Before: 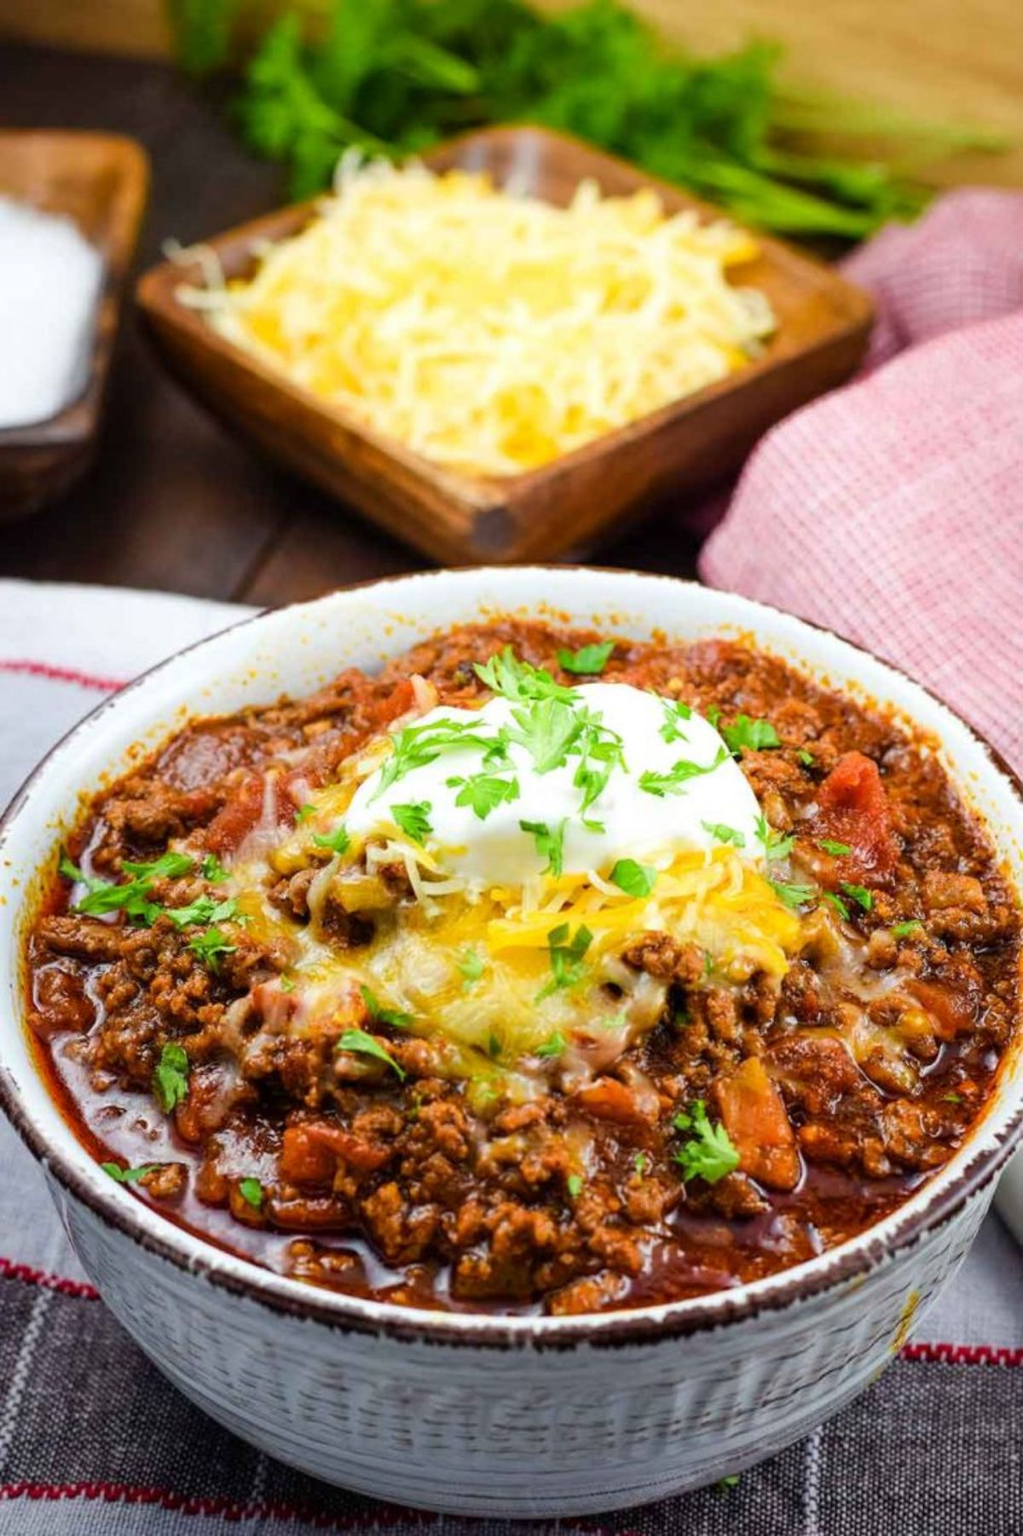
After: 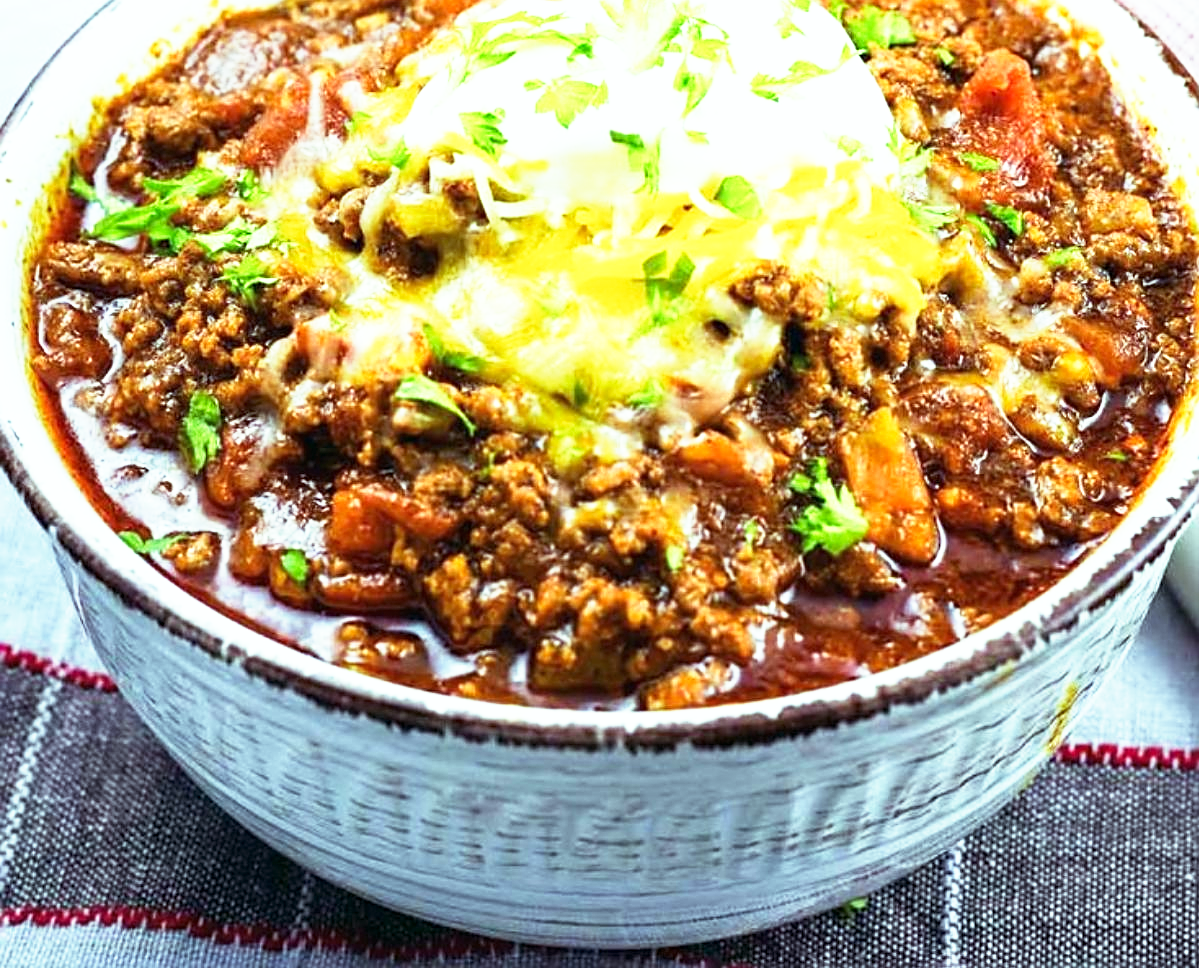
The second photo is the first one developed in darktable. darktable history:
crop and rotate: top 46.237%
base curve: curves: ch0 [(0, 0) (0.495, 0.917) (1, 1)], preserve colors none
color balance: mode lift, gamma, gain (sRGB), lift [0.997, 0.979, 1.021, 1.011], gamma [1, 1.084, 0.916, 0.998], gain [1, 0.87, 1.13, 1.101], contrast 4.55%, contrast fulcrum 38.24%, output saturation 104.09%
white balance: red 1, blue 1
sharpen: on, module defaults
